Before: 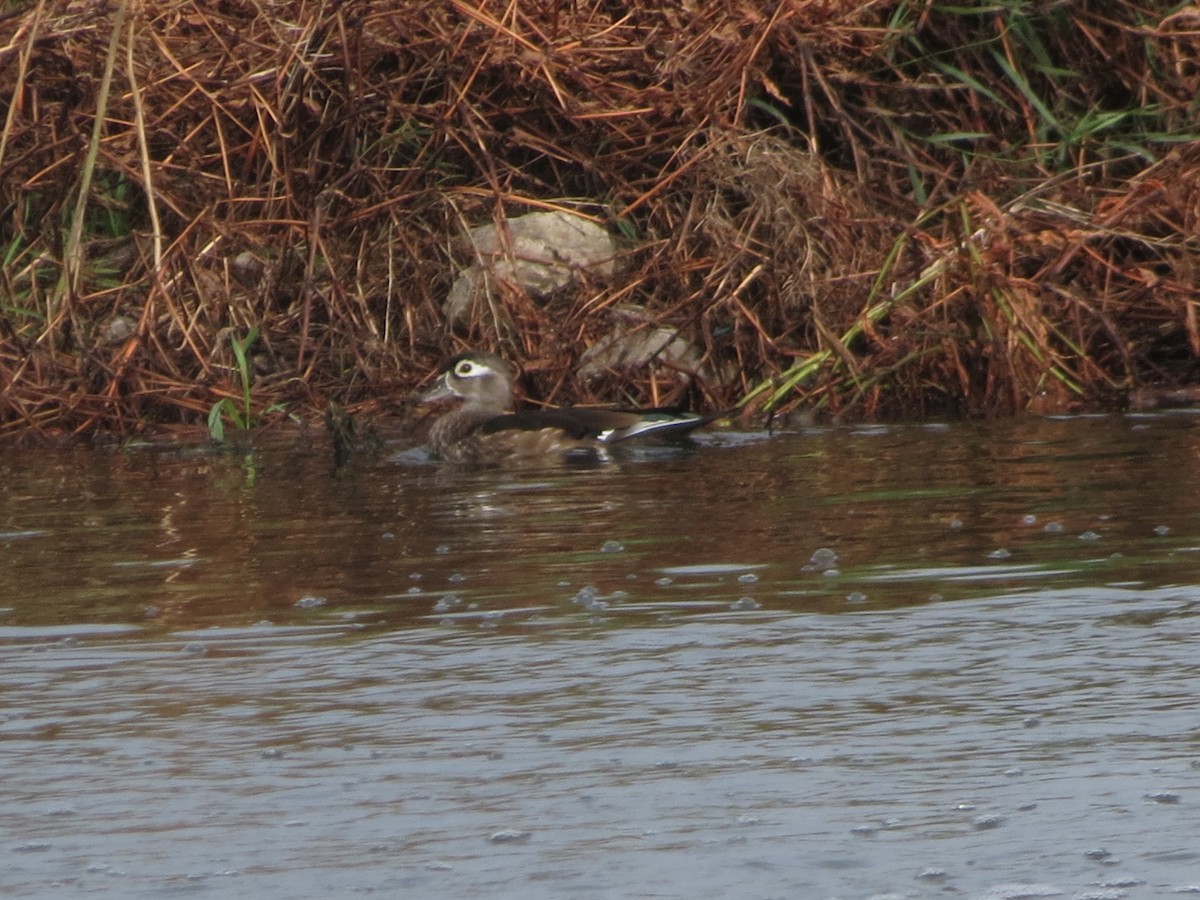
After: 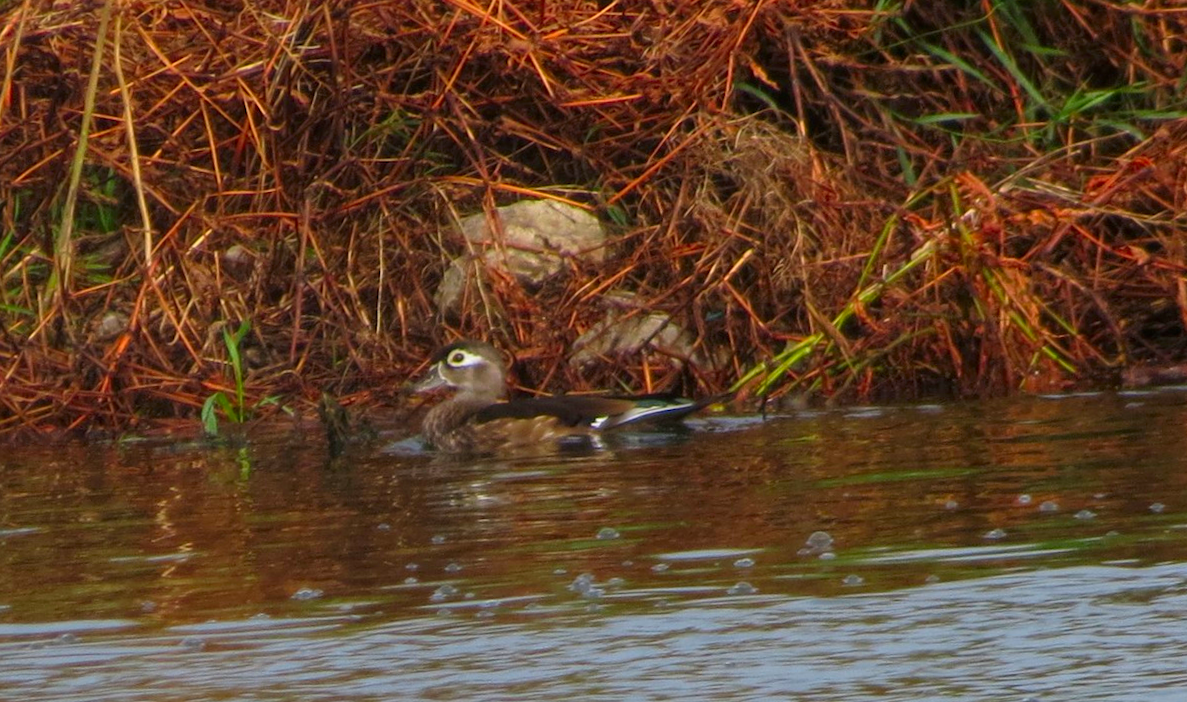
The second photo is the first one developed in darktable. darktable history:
local contrast: highlights 100%, shadows 100%, detail 120%, midtone range 0.2
crop: bottom 19.644%
rotate and perspective: rotation -1°, crop left 0.011, crop right 0.989, crop top 0.025, crop bottom 0.975
color correction: saturation 1.8
